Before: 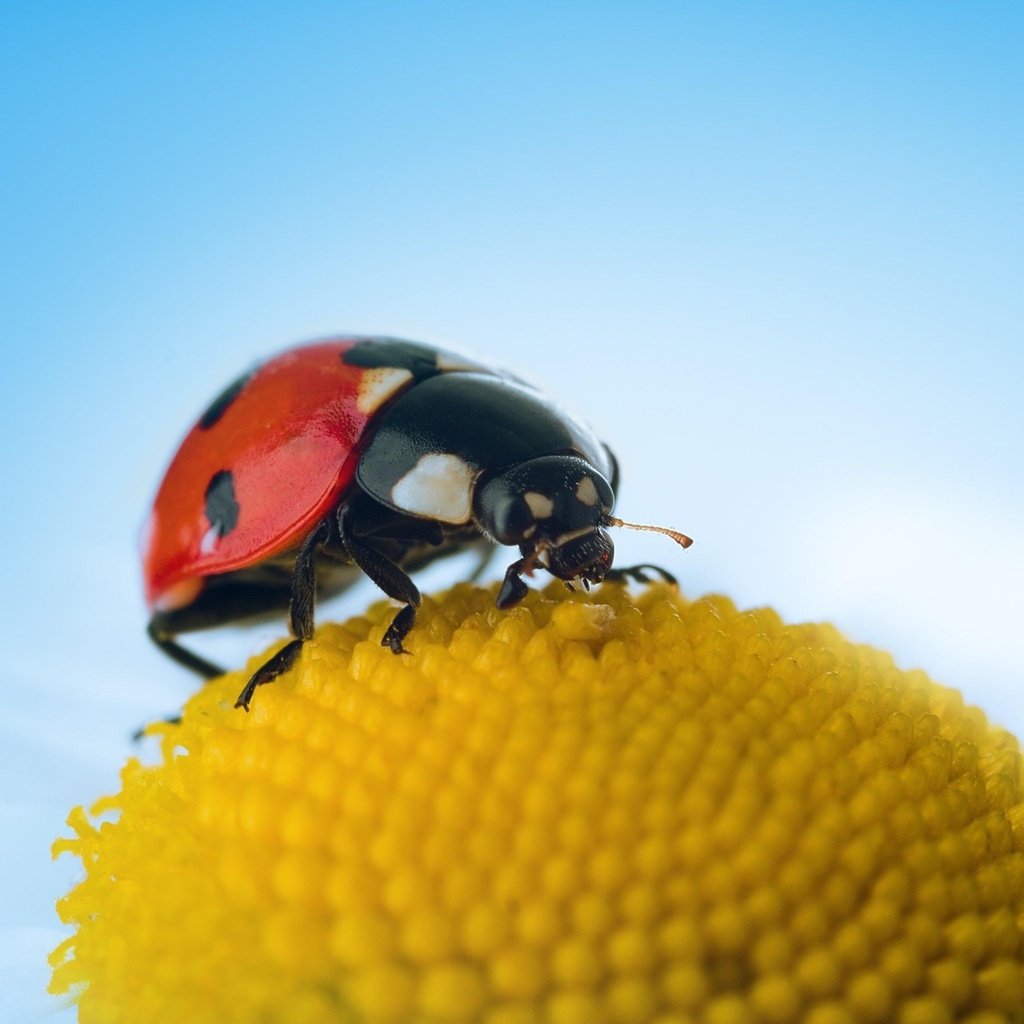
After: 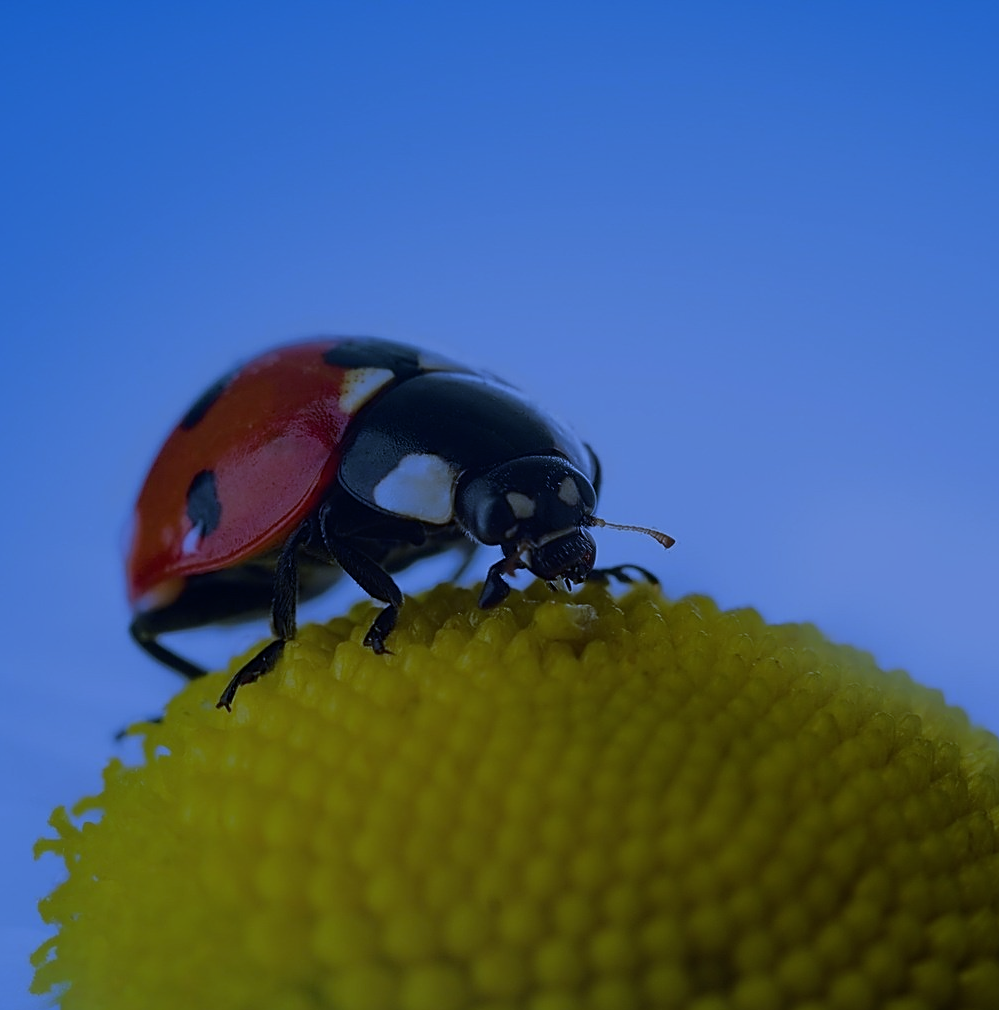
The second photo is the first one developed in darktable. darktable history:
sharpen: on, module defaults
crop and rotate: left 1.774%, right 0.633%, bottom 1.28%
white balance: red 0.766, blue 1.537
tone equalizer: -8 EV -2 EV, -7 EV -2 EV, -6 EV -2 EV, -5 EV -2 EV, -4 EV -2 EV, -3 EV -2 EV, -2 EV -2 EV, -1 EV -1.63 EV, +0 EV -2 EV
